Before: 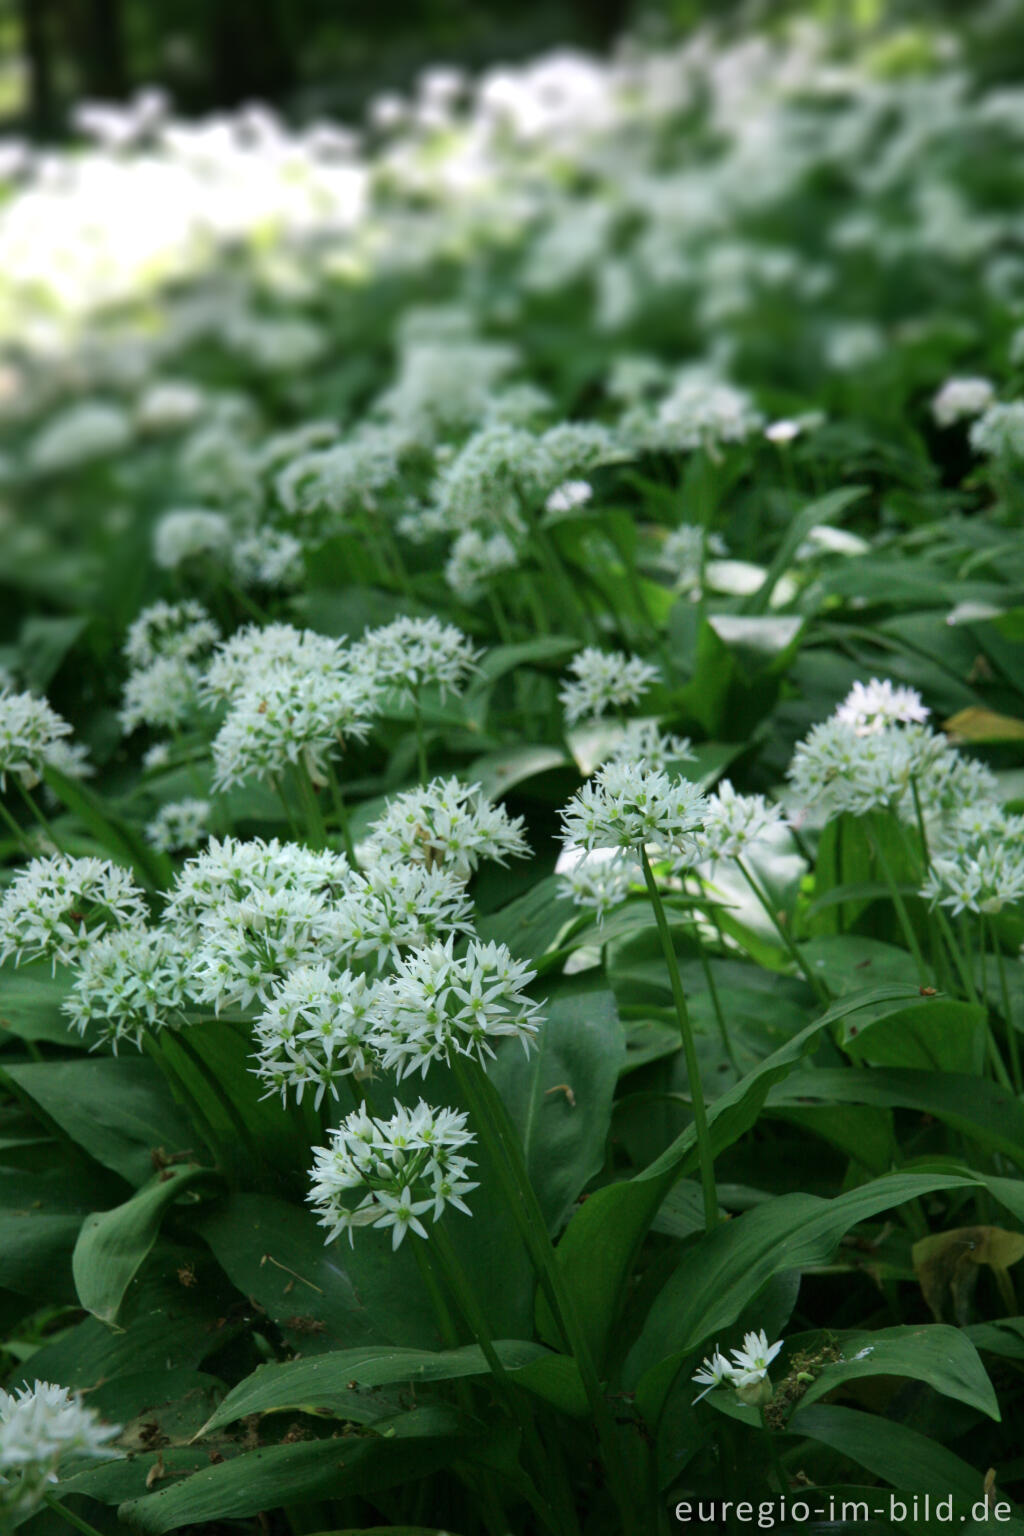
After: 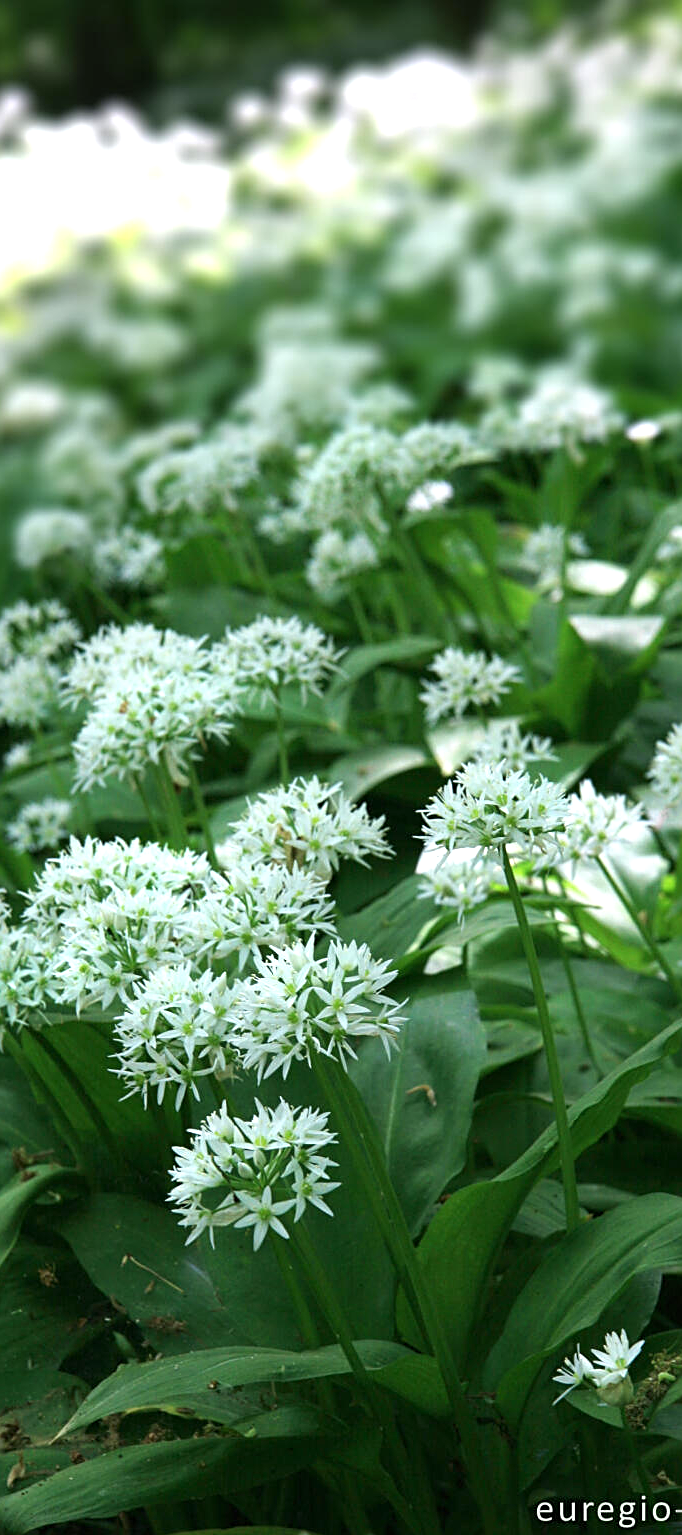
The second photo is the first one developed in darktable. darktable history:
crop and rotate: left 13.647%, right 19.706%
sharpen: amount 0.499
exposure: exposure 0.6 EV, compensate highlight preservation false
color calibration: illuminant same as pipeline (D50), adaptation none (bypass), x 0.332, y 0.334, temperature 5024.04 K
